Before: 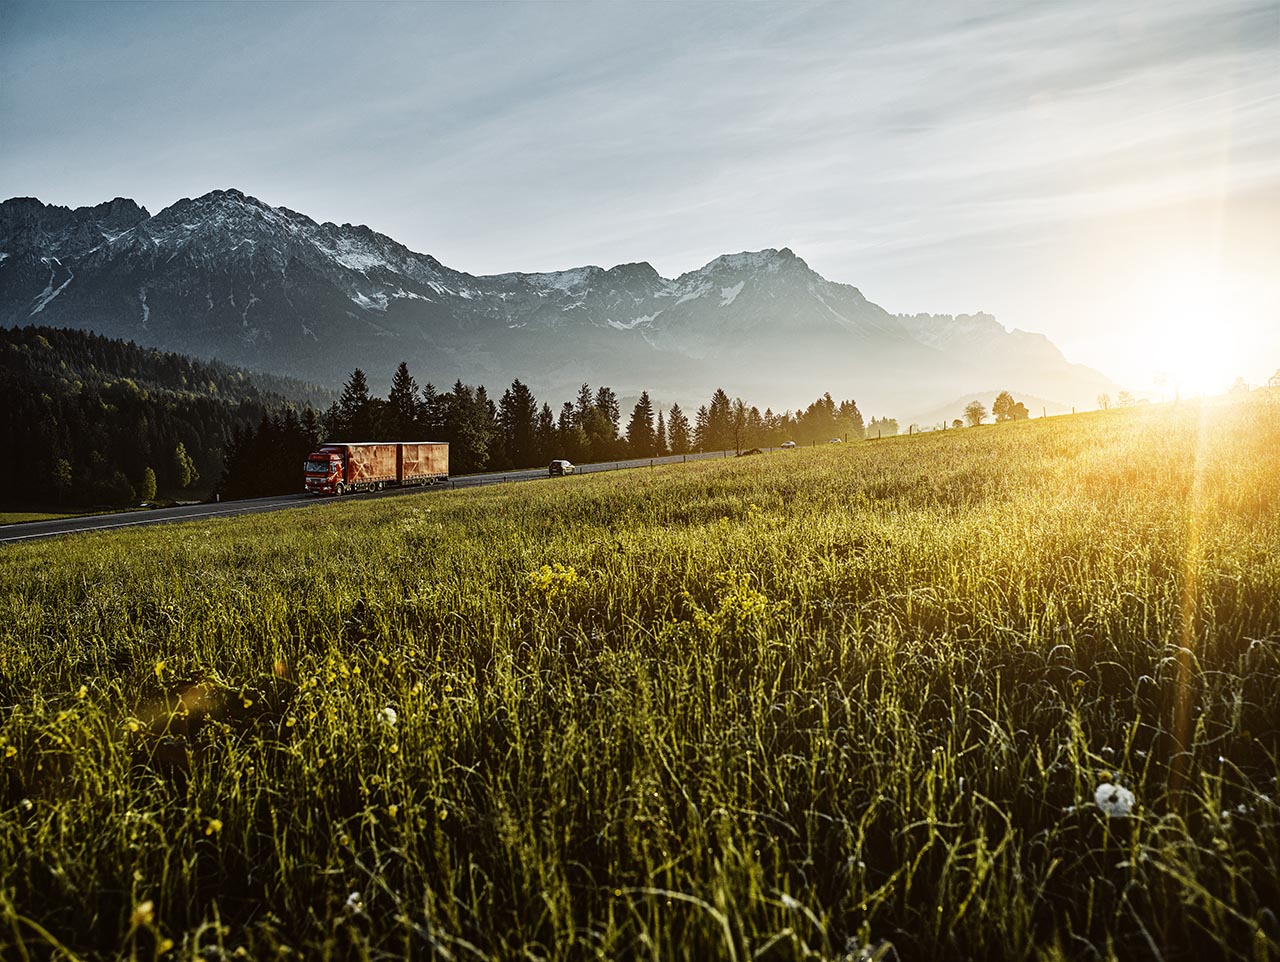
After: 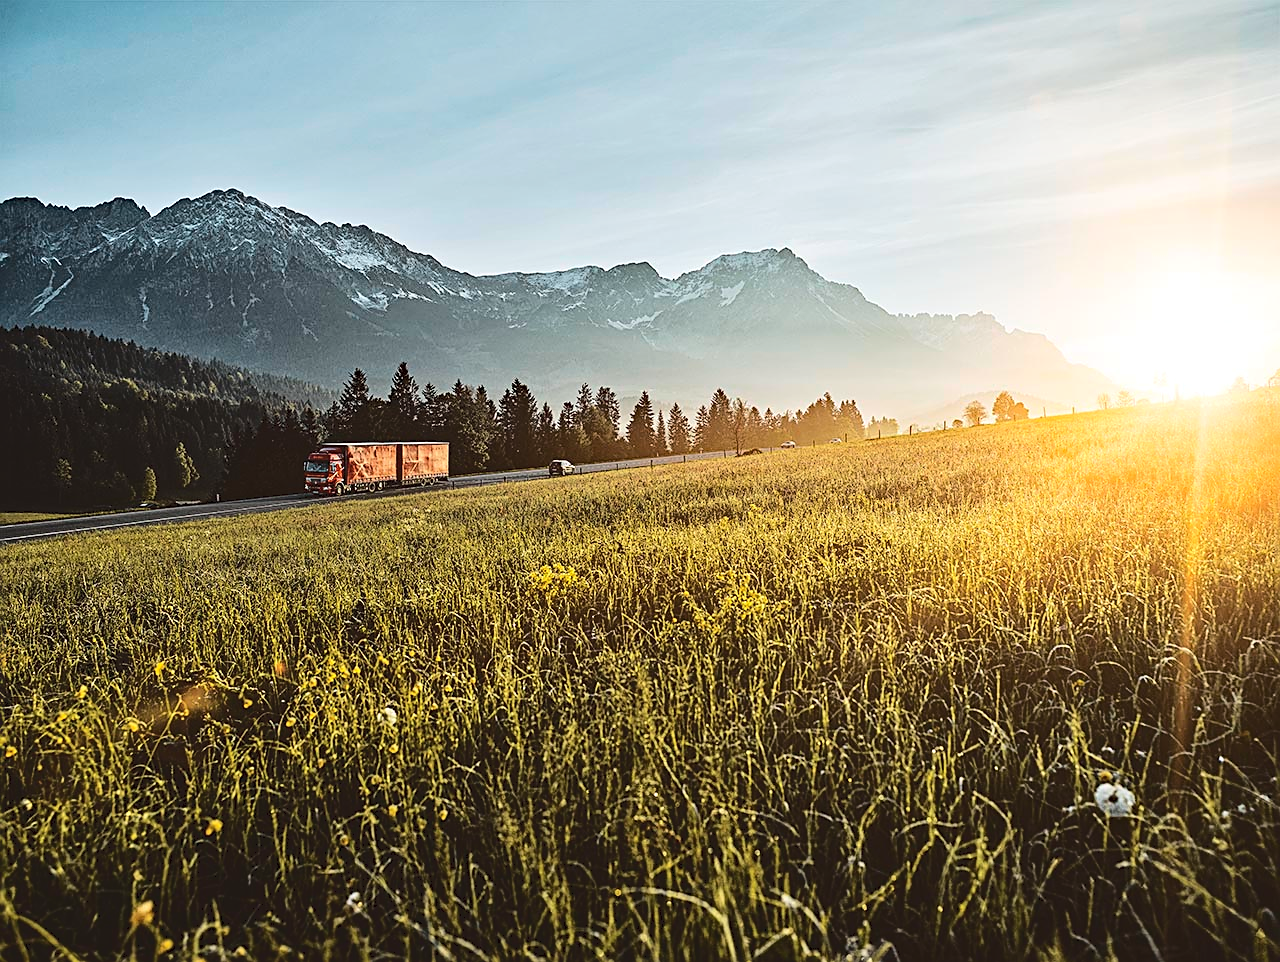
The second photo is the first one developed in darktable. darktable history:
haze removal: compatibility mode true, adaptive false
sharpen: on, module defaults
tone curve: curves: ch0 [(0, 0) (0.003, 0.074) (0.011, 0.079) (0.025, 0.083) (0.044, 0.095) (0.069, 0.097) (0.1, 0.11) (0.136, 0.131) (0.177, 0.159) (0.224, 0.209) (0.277, 0.279) (0.335, 0.367) (0.399, 0.455) (0.468, 0.538) (0.543, 0.621) (0.623, 0.699) (0.709, 0.782) (0.801, 0.848) (0.898, 0.924) (1, 1)], color space Lab, independent channels, preserve colors none
contrast brightness saturation: brightness 0.137
